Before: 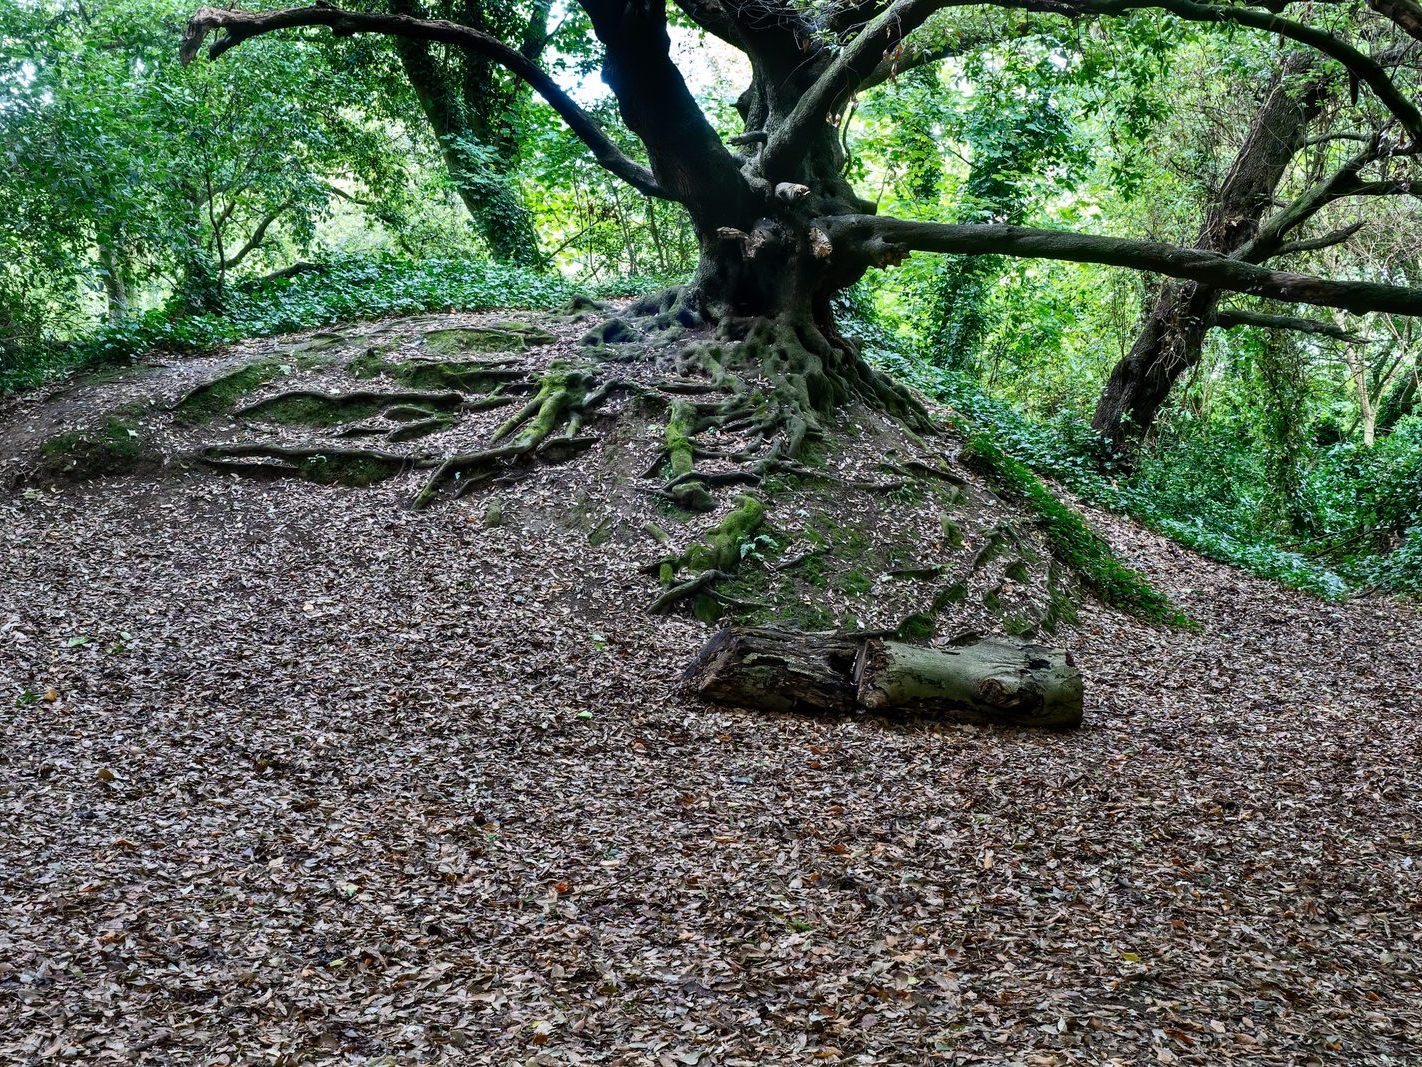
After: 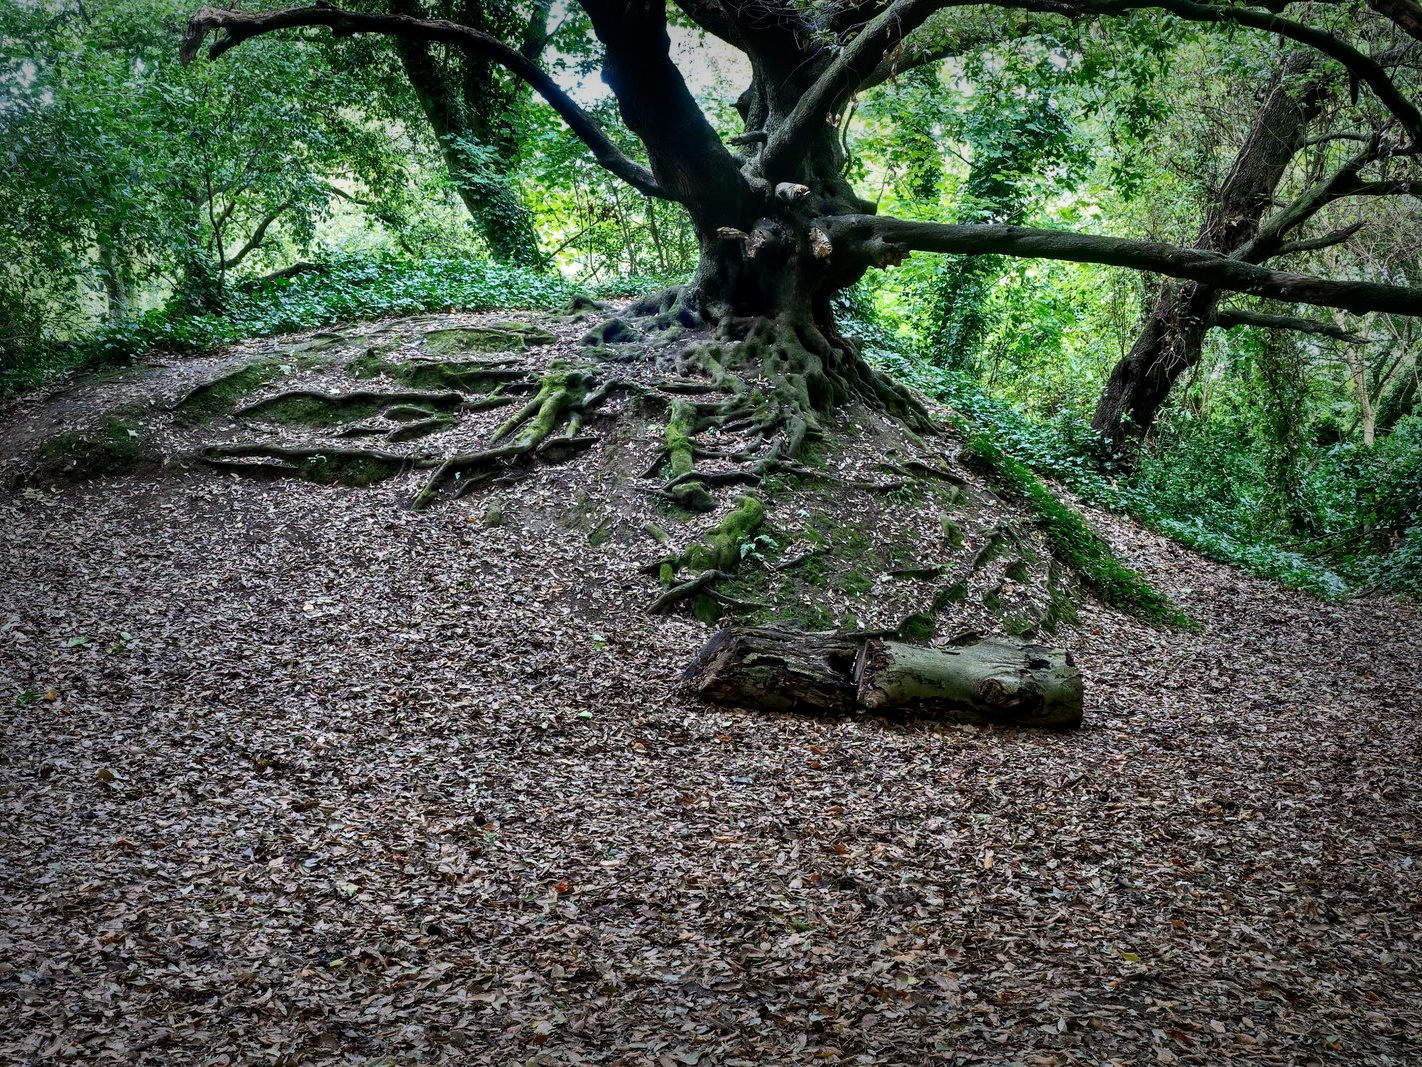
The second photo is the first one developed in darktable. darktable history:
local contrast: mode bilateral grid, contrast 20, coarseness 50, detail 120%, midtone range 0.2
vignetting: fall-off start 53.2%, brightness -0.594, saturation 0, automatic ratio true, width/height ratio 1.313, shape 0.22, unbound false
